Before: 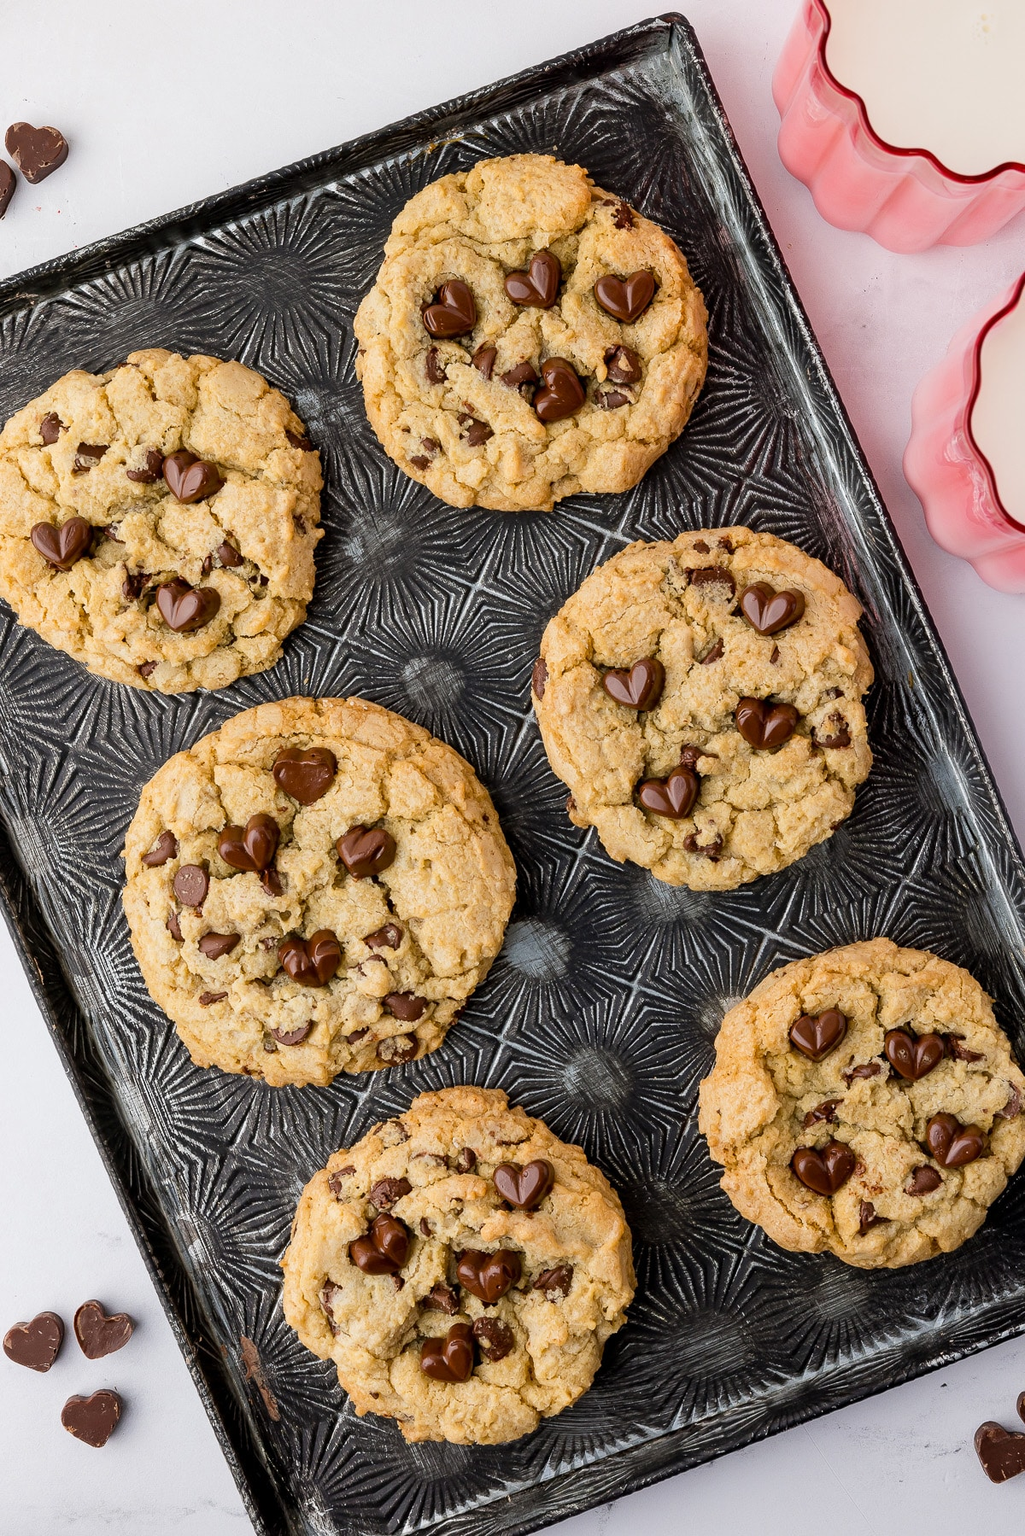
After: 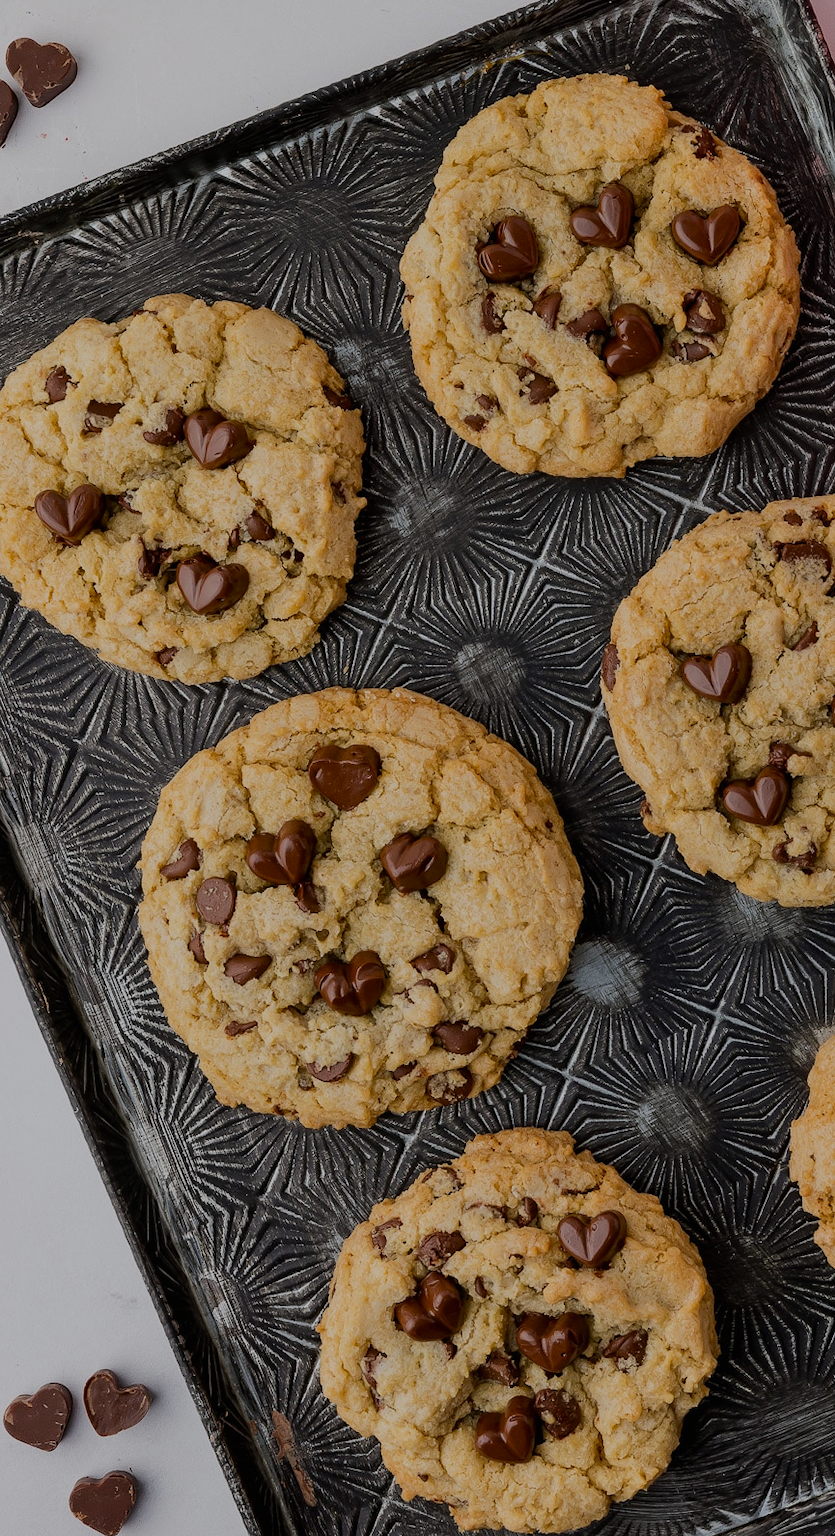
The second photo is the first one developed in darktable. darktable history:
contrast brightness saturation: contrast -0.01, brightness -0.015, saturation 0.035
shadows and highlights: shadows 29.72, highlights -30.32, low approximation 0.01, soften with gaussian
exposure: black level correction 0, exposure -0.865 EV, compensate exposure bias true, compensate highlight preservation false
crop: top 5.794%, right 27.89%, bottom 5.767%
